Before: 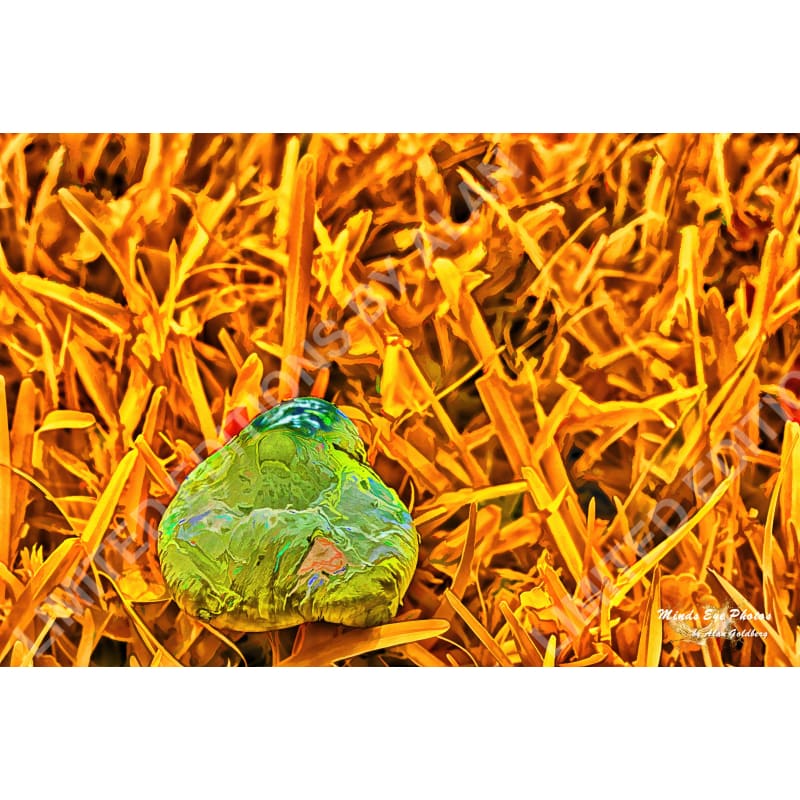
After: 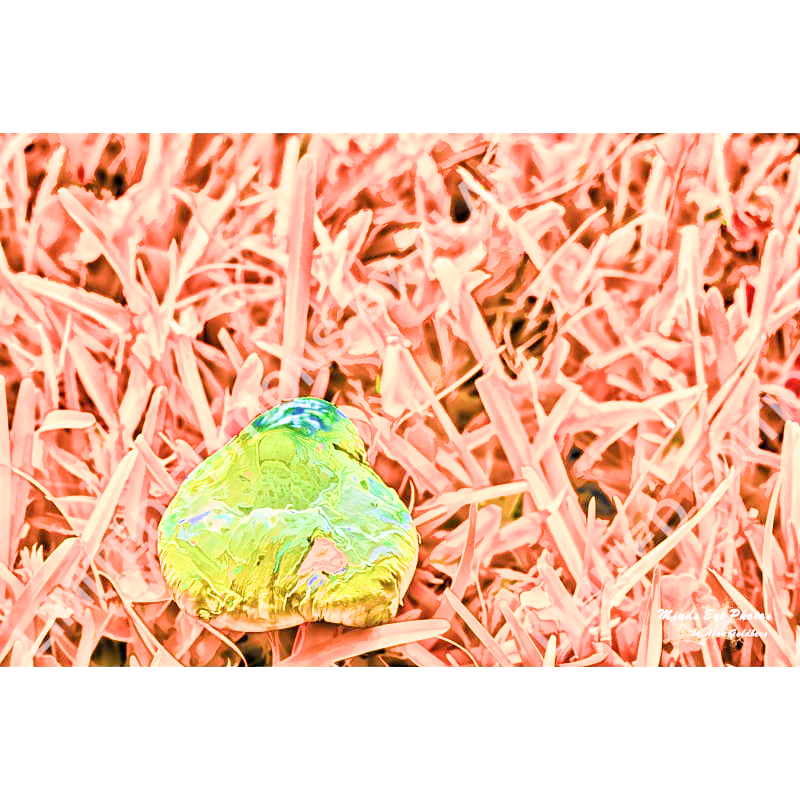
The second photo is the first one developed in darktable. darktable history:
filmic rgb: black relative exposure -7.65 EV, white relative exposure 4.56 EV, hardness 3.61
white balance: red 1.042, blue 1.17
exposure: exposure 2.25 EV, compensate highlight preservation false
